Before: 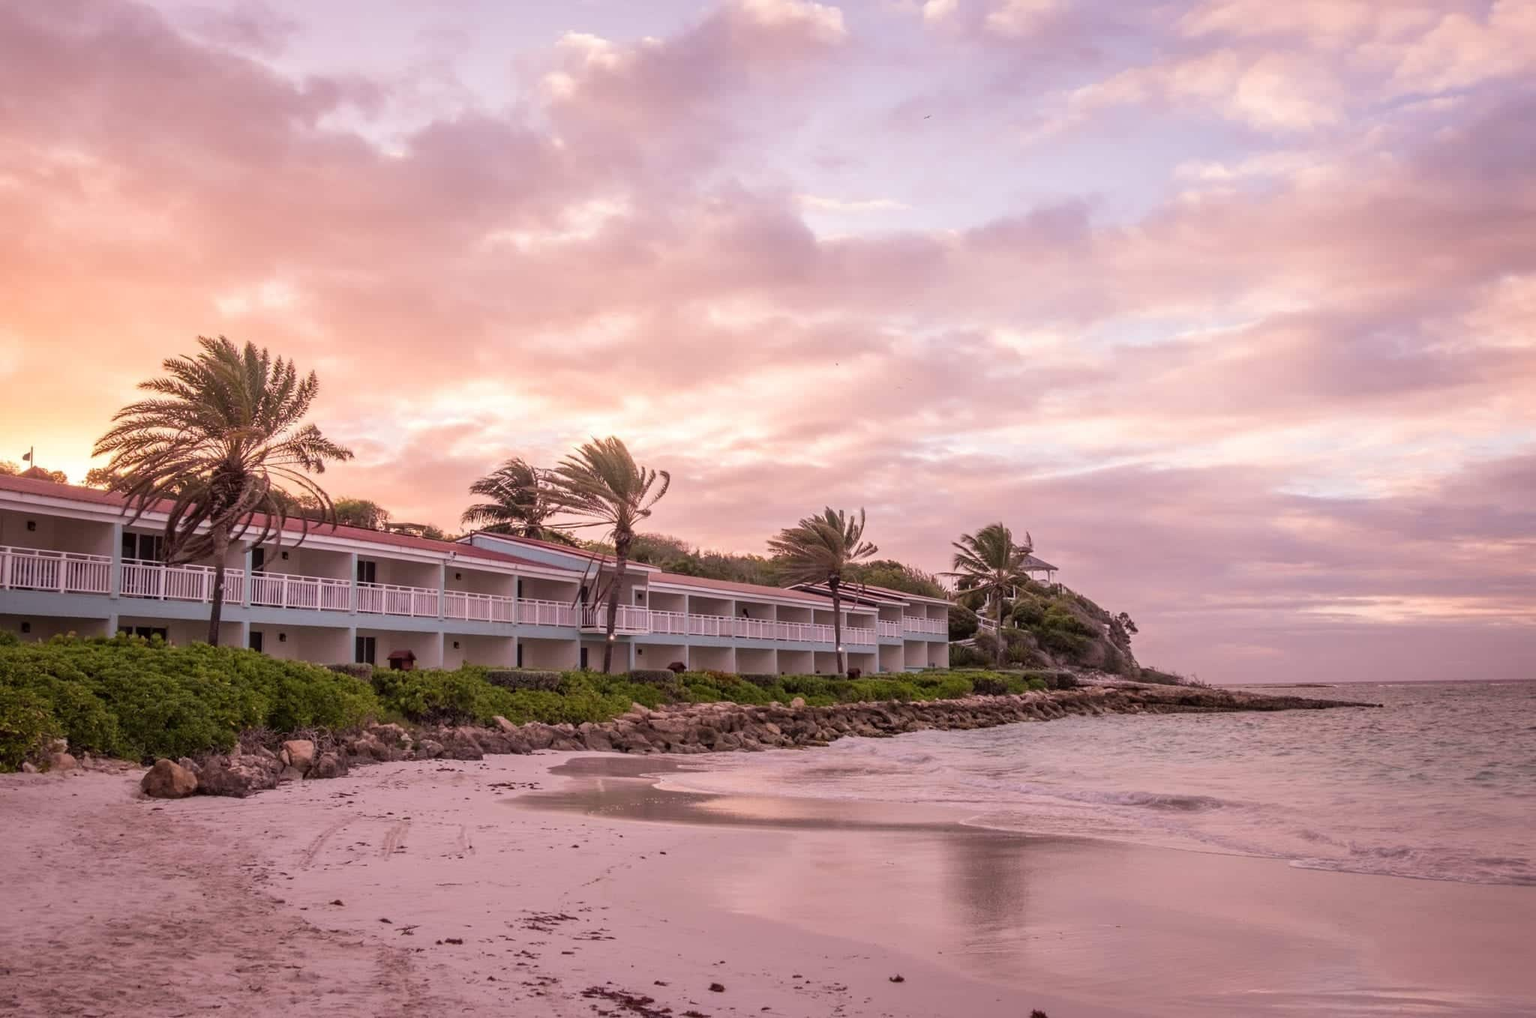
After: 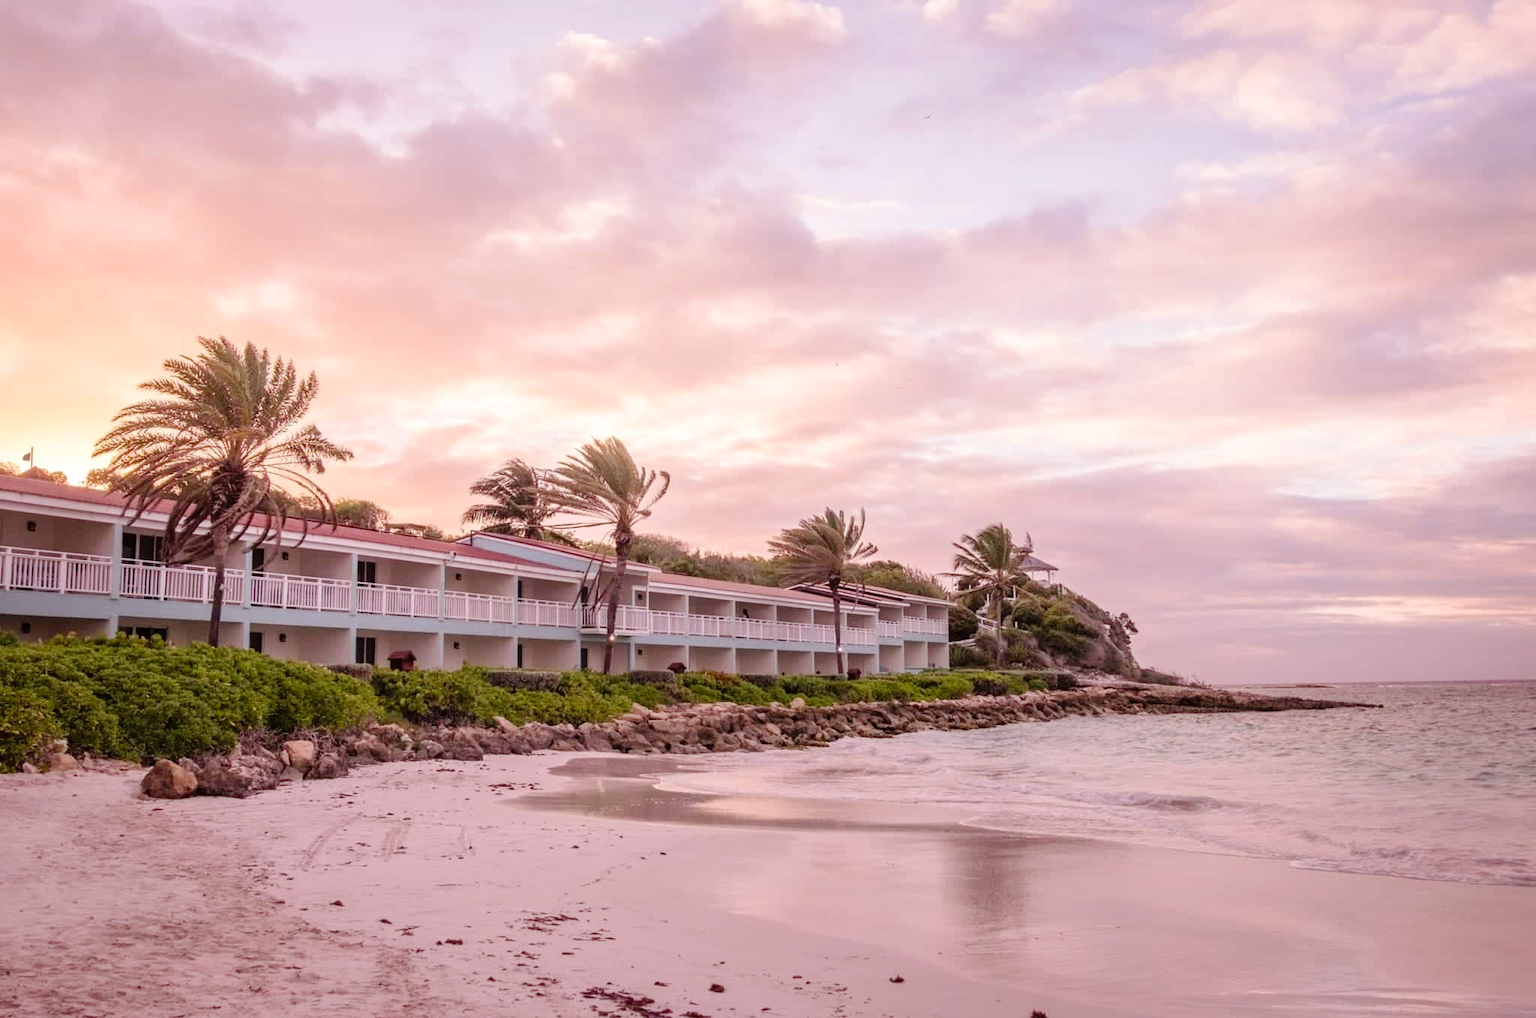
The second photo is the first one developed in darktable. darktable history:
tone curve: curves: ch0 [(0, 0) (0.051, 0.047) (0.102, 0.099) (0.228, 0.275) (0.432, 0.535) (0.695, 0.778) (0.908, 0.946) (1, 1)]; ch1 [(0, 0) (0.339, 0.298) (0.402, 0.363) (0.453, 0.413) (0.485, 0.469) (0.494, 0.493) (0.504, 0.501) (0.525, 0.534) (0.563, 0.595) (0.597, 0.638) (1, 1)]; ch2 [(0, 0) (0.48, 0.48) (0.504, 0.5) (0.539, 0.554) (0.59, 0.63) (0.642, 0.684) (0.824, 0.815) (1, 1)], preserve colors none
